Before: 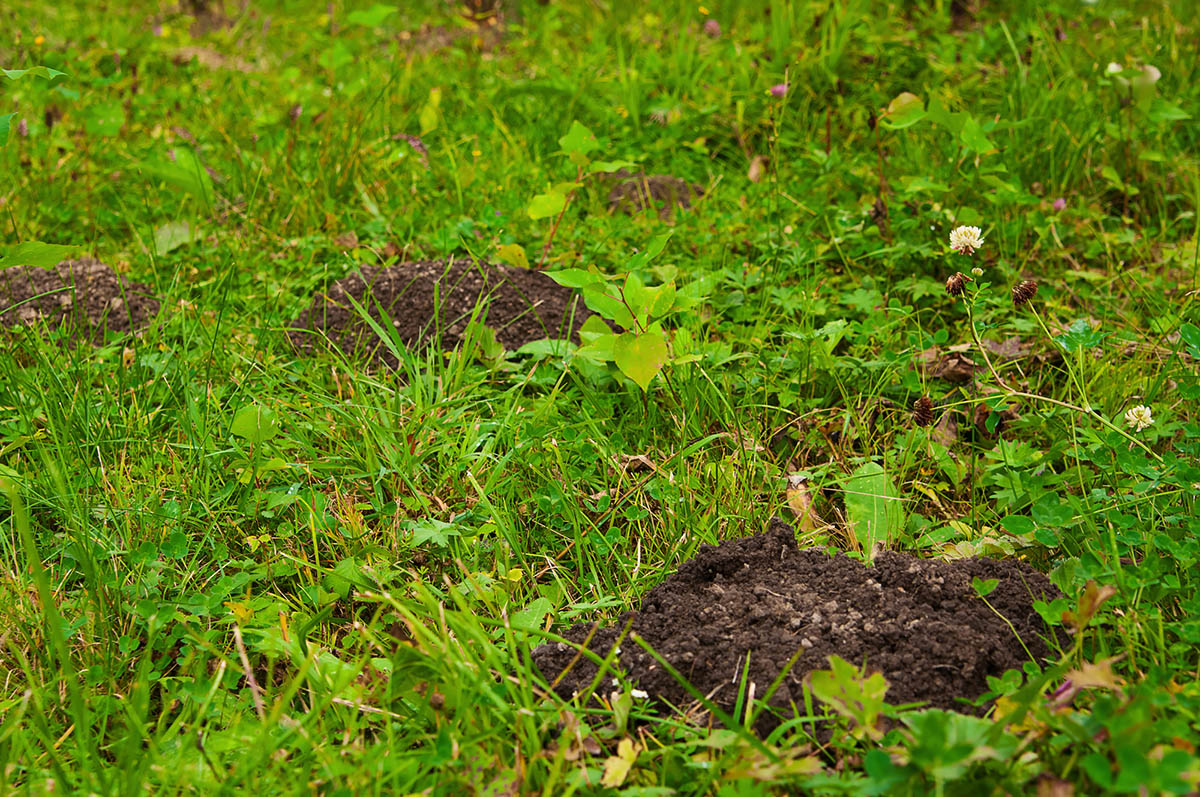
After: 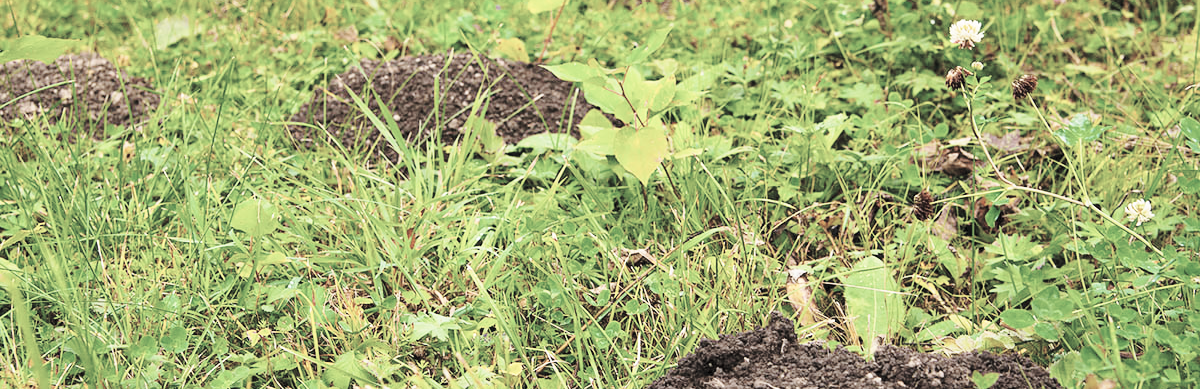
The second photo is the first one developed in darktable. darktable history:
contrast brightness saturation: brightness 0.188, saturation -0.503
crop and rotate: top 25.895%, bottom 25.203%
base curve: curves: ch0 [(0, 0) (0.028, 0.03) (0.121, 0.232) (0.46, 0.748) (0.859, 0.968) (1, 1)], preserve colors none
